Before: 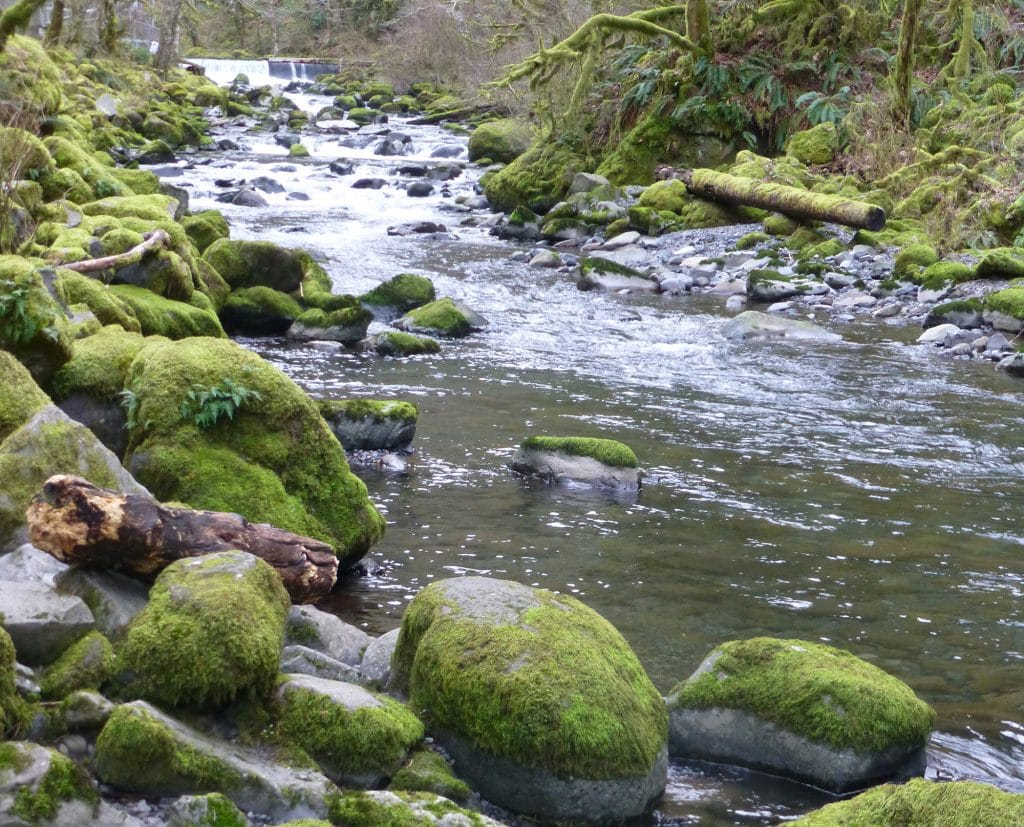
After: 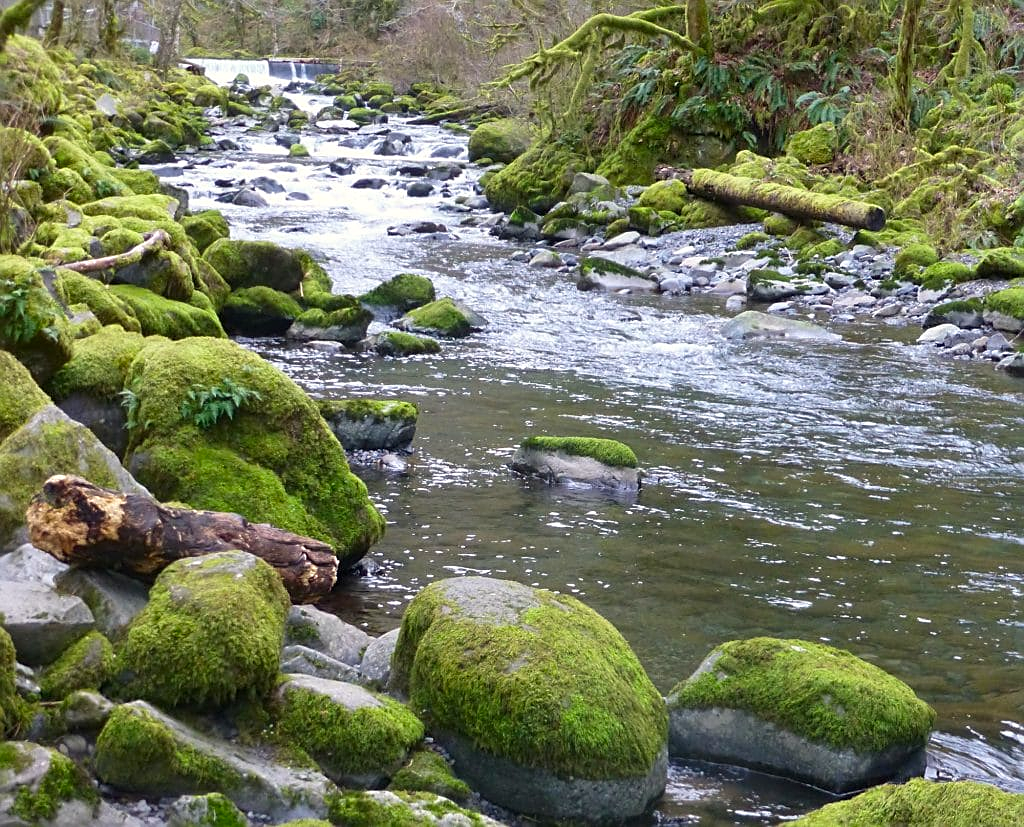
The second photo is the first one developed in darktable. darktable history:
color correction: highlights b* 2.98
sharpen: on, module defaults
contrast brightness saturation: saturation 0.183
